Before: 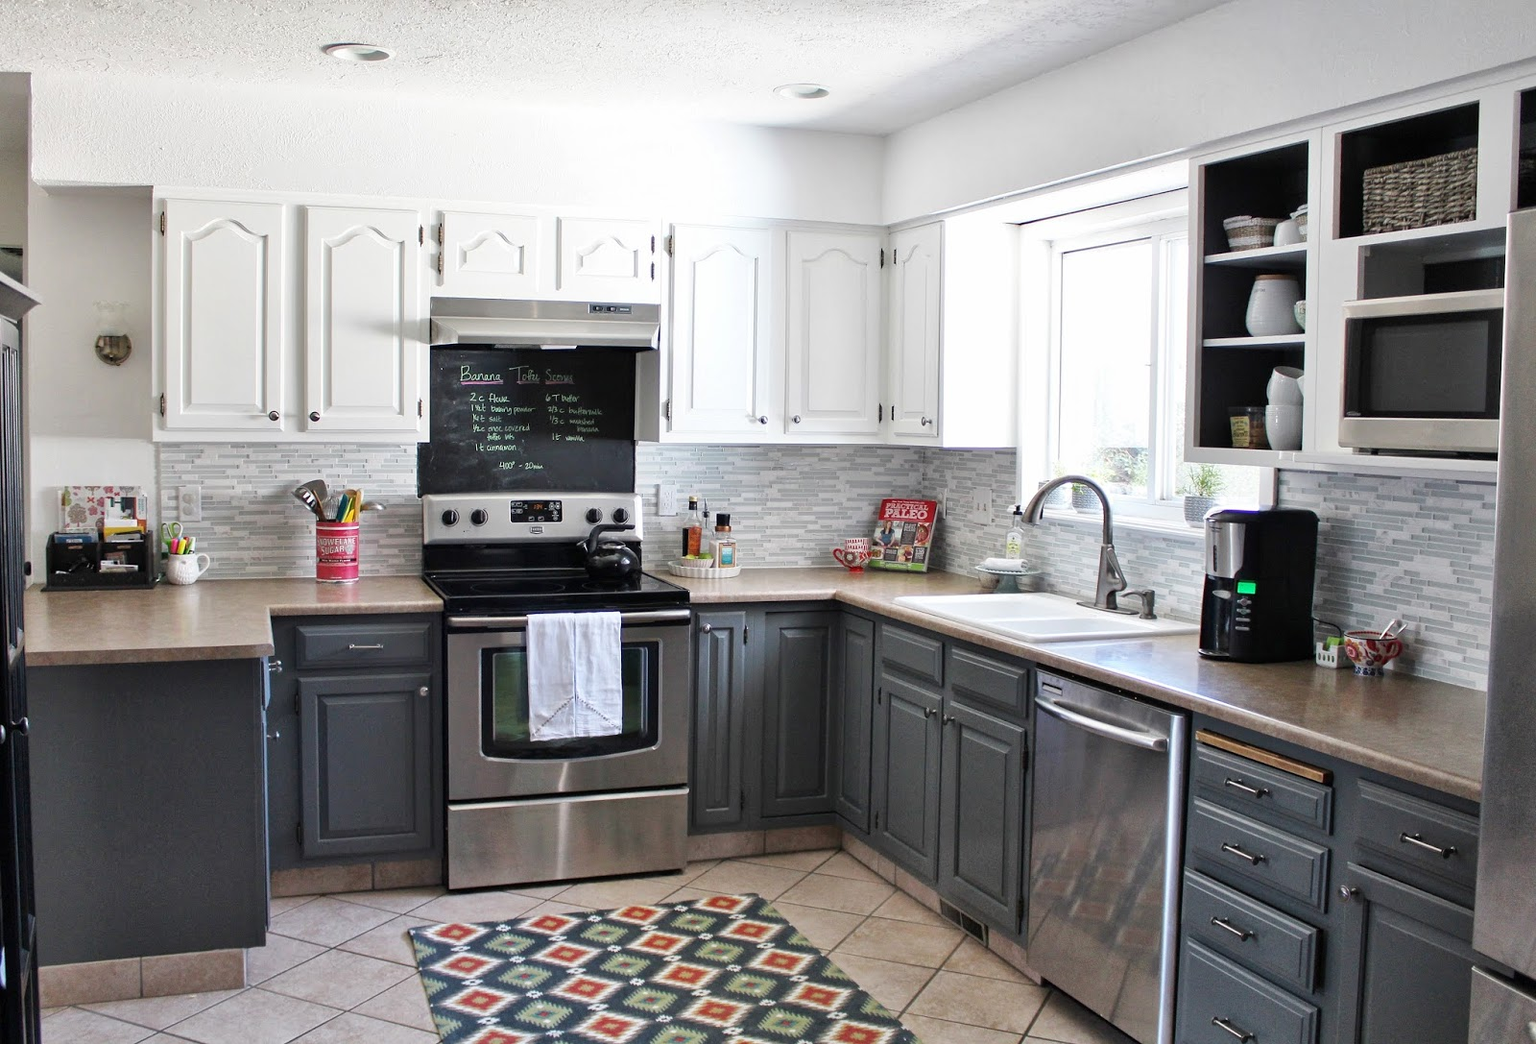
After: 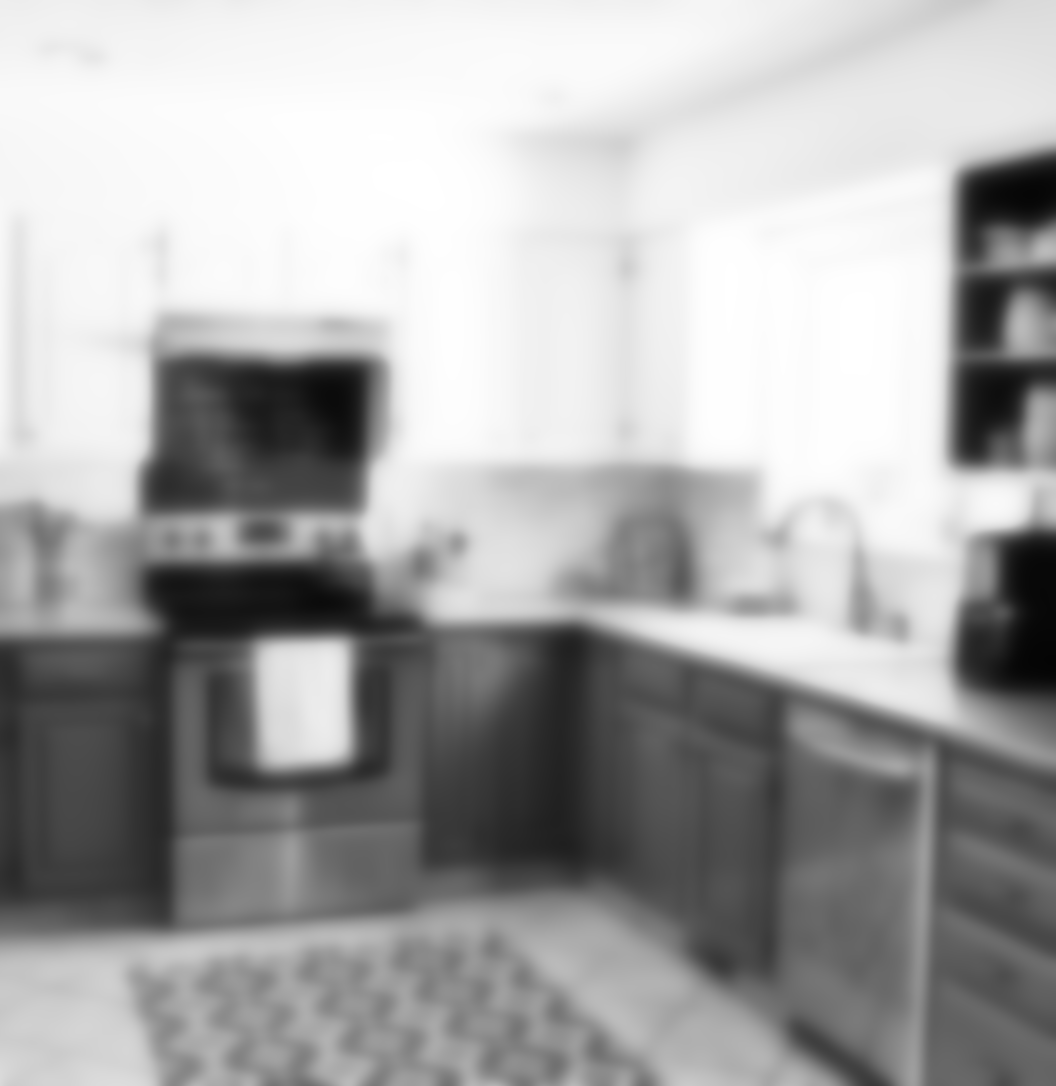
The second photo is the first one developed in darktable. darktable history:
lowpass: on, module defaults
monochrome: on, module defaults
sharpen: on, module defaults
tone curve: curves: ch0 [(0, 0) (0.051, 0.027) (0.096, 0.071) (0.241, 0.247) (0.455, 0.52) (0.594, 0.692) (0.715, 0.845) (0.84, 0.936) (1, 1)]; ch1 [(0, 0) (0.1, 0.038) (0.318, 0.243) (0.399, 0.351) (0.478, 0.469) (0.499, 0.499) (0.534, 0.549) (0.565, 0.605) (0.601, 0.644) (0.666, 0.701) (1, 1)]; ch2 [(0, 0) (0.453, 0.45) (0.479, 0.483) (0.504, 0.499) (0.52, 0.508) (0.561, 0.573) (0.592, 0.617) (0.824, 0.815) (1, 1)], color space Lab, independent channels, preserve colors none
crop and rotate: left 18.442%, right 15.508%
